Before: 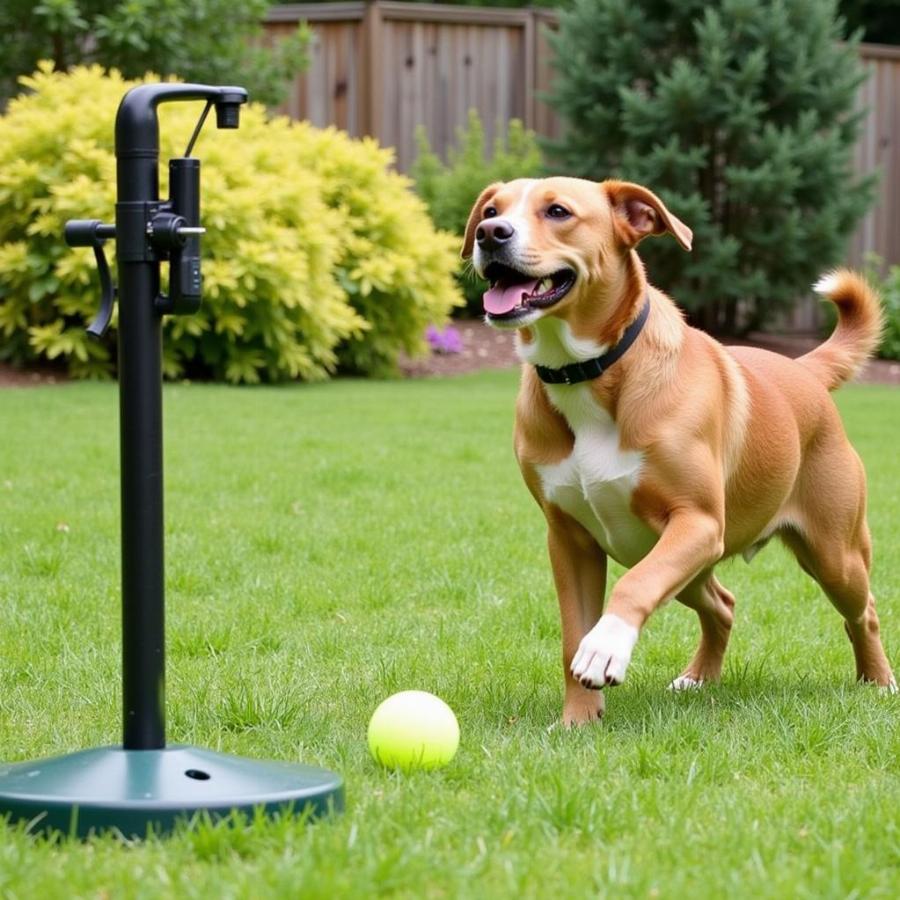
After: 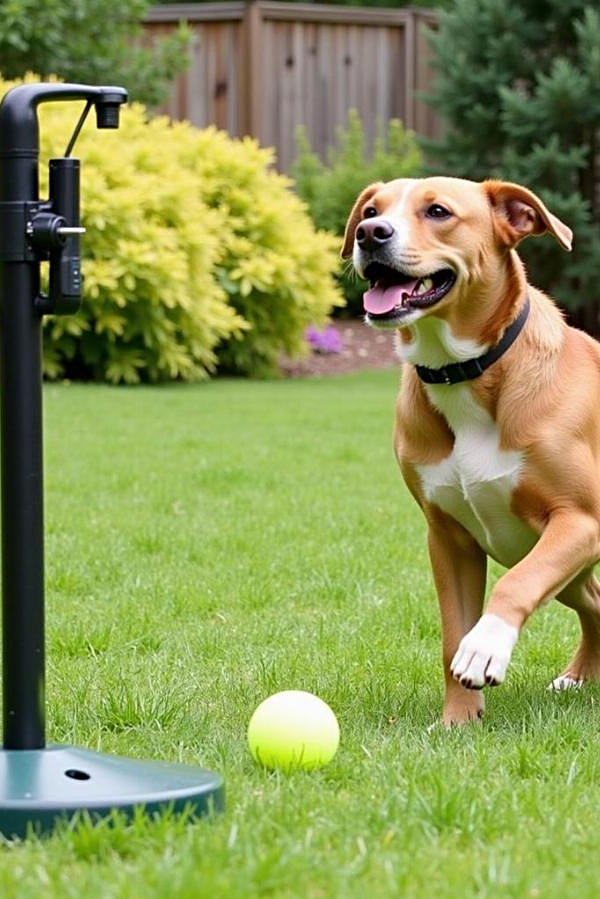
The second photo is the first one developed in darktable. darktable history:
crop and rotate: left 13.396%, right 19.904%
sharpen: radius 2.509, amount 0.335
